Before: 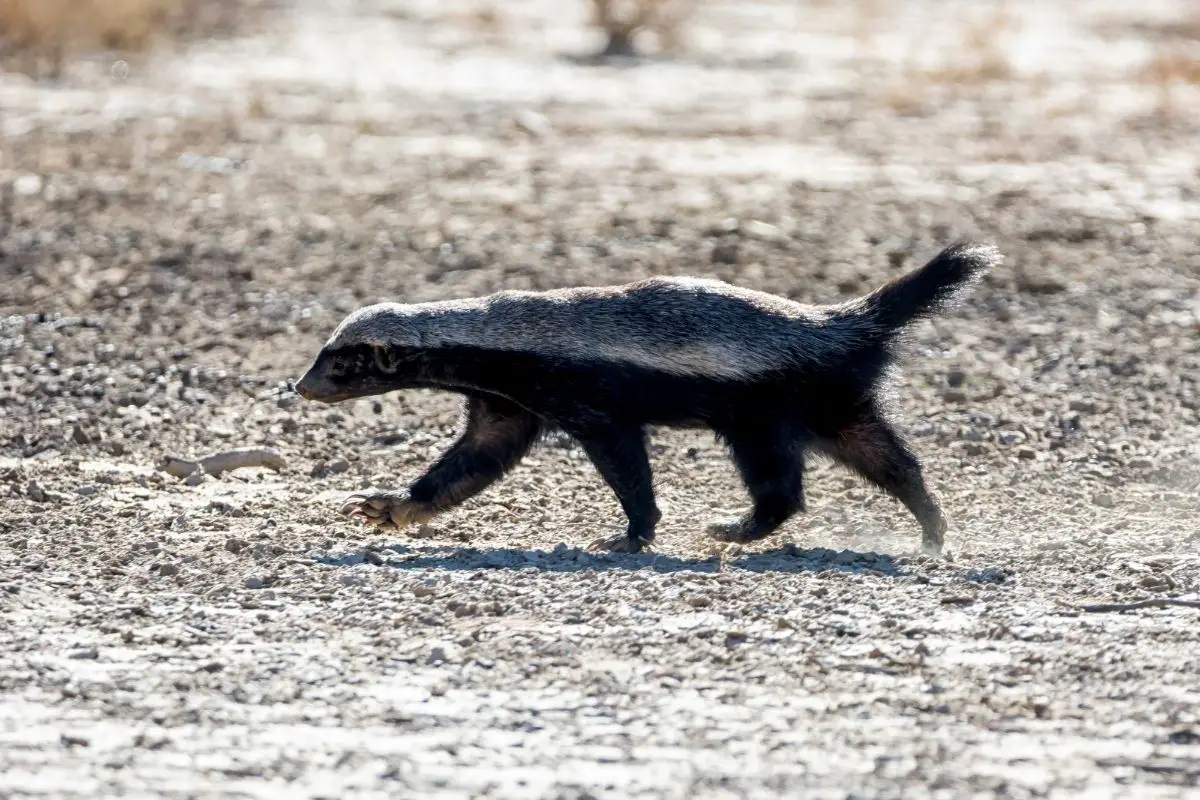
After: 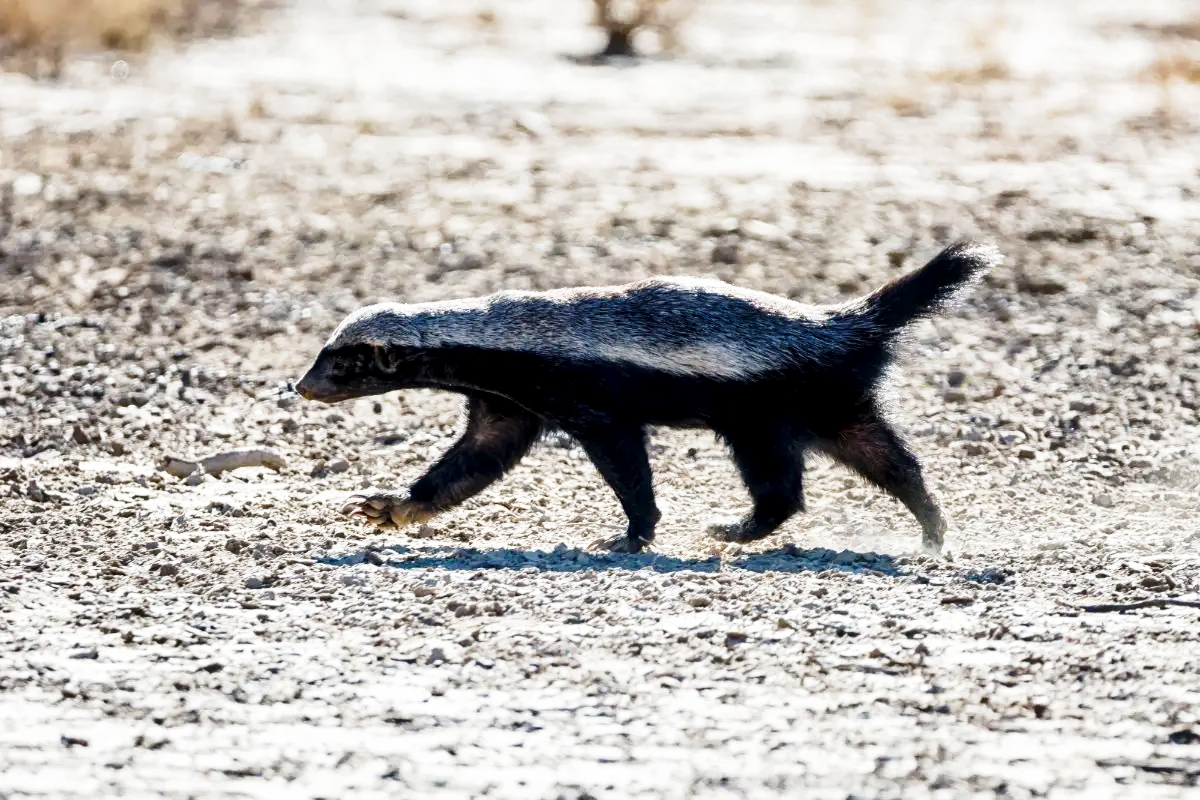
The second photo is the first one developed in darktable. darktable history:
exposure: black level correction 0.001, compensate highlight preservation false
shadows and highlights: soften with gaussian
base curve: curves: ch0 [(0, 0) (0.028, 0.03) (0.121, 0.232) (0.46, 0.748) (0.859, 0.968) (1, 1)], preserve colors none
